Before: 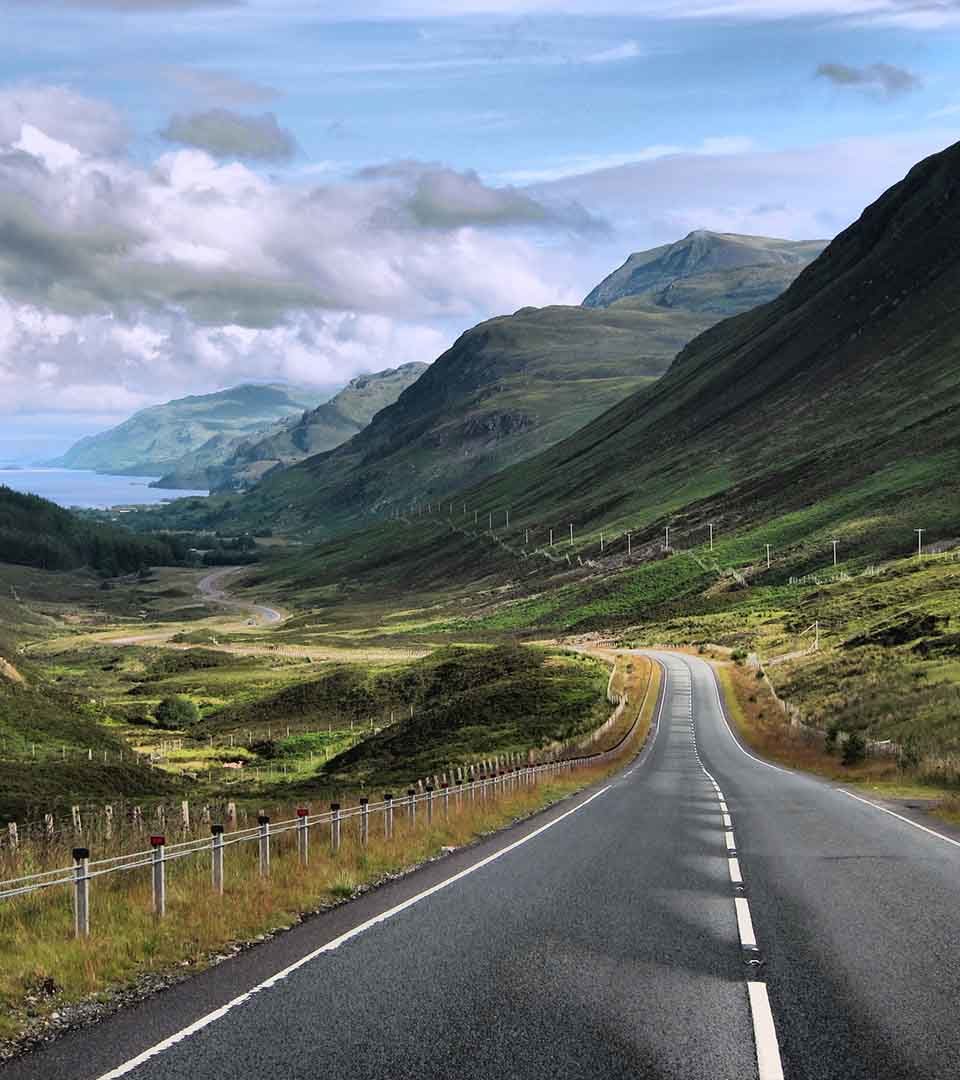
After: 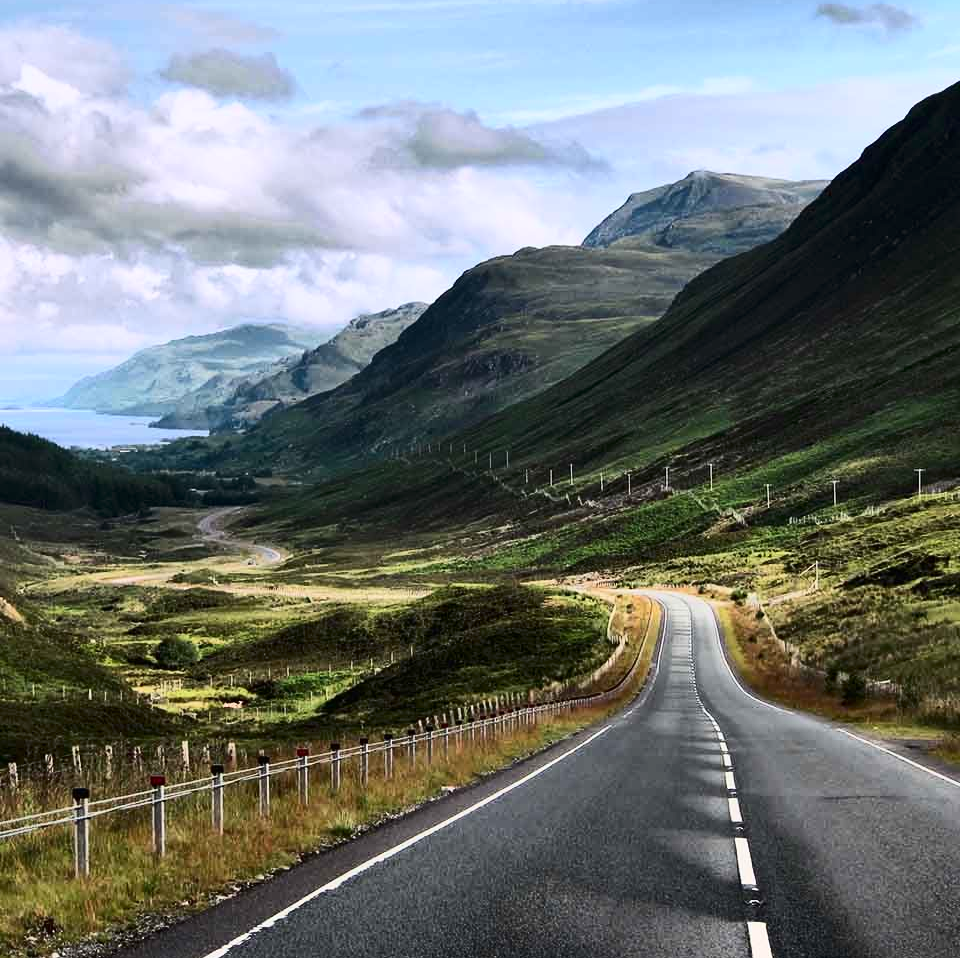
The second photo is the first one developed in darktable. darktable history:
contrast brightness saturation: contrast 0.28
color zones: curves: ch1 [(0, 0.525) (0.143, 0.556) (0.286, 0.52) (0.429, 0.5) (0.571, 0.5) (0.714, 0.5) (0.857, 0.503) (1, 0.525)]
crop and rotate: top 5.609%, bottom 5.609%
